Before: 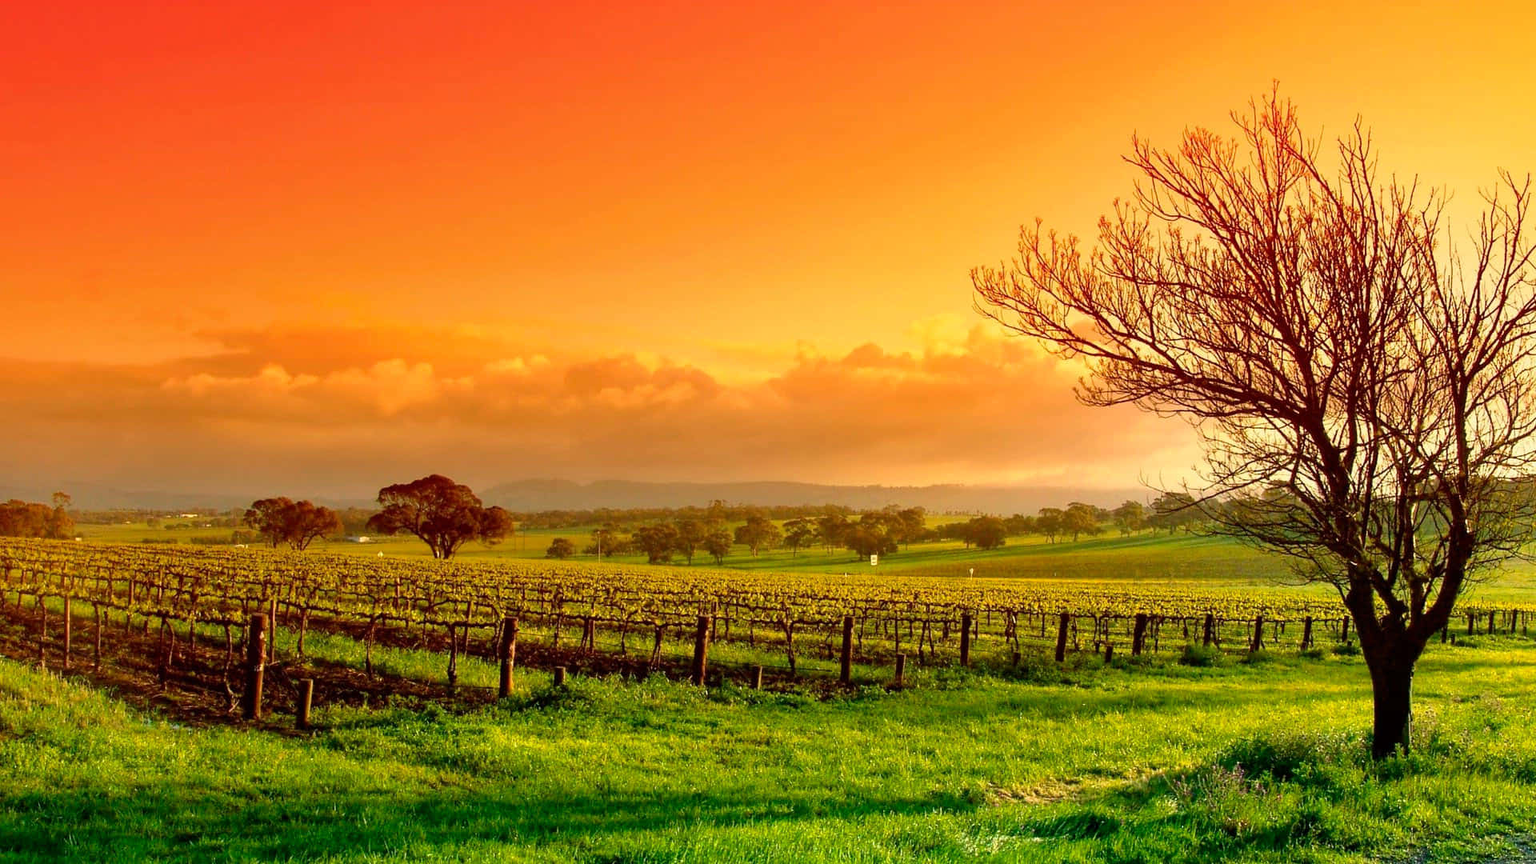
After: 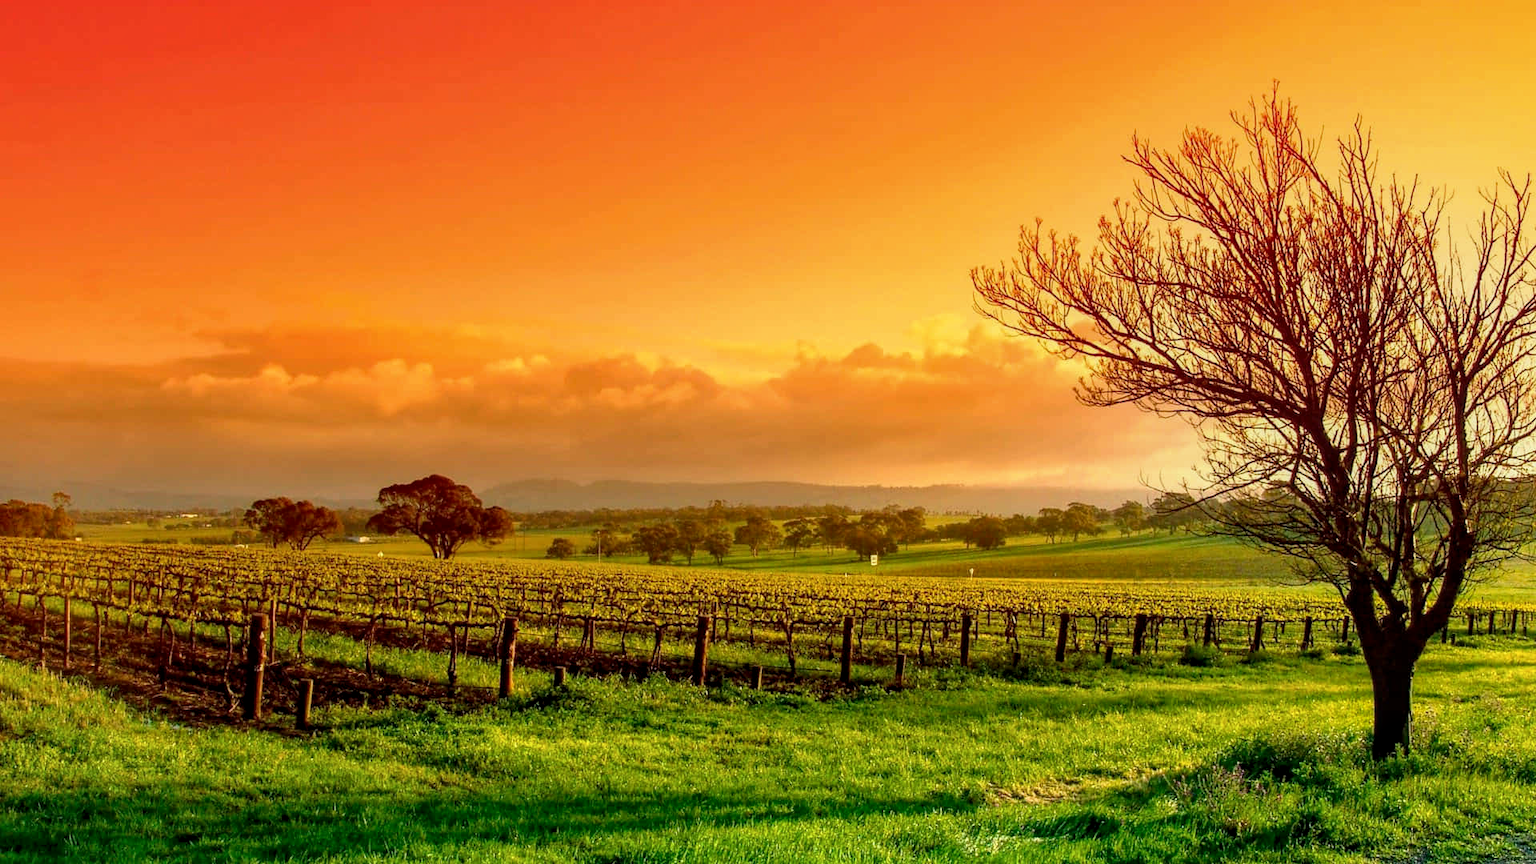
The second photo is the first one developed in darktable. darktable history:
local contrast: on, module defaults
exposure: exposure -0.116 EV, compensate exposure bias true, compensate highlight preservation false
